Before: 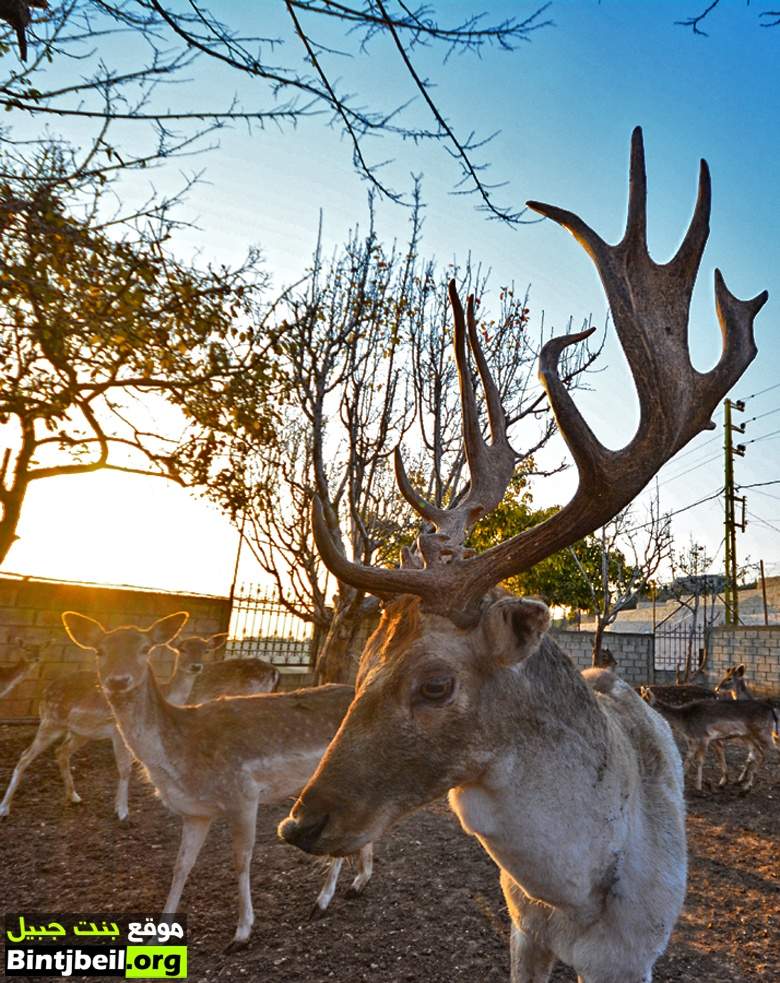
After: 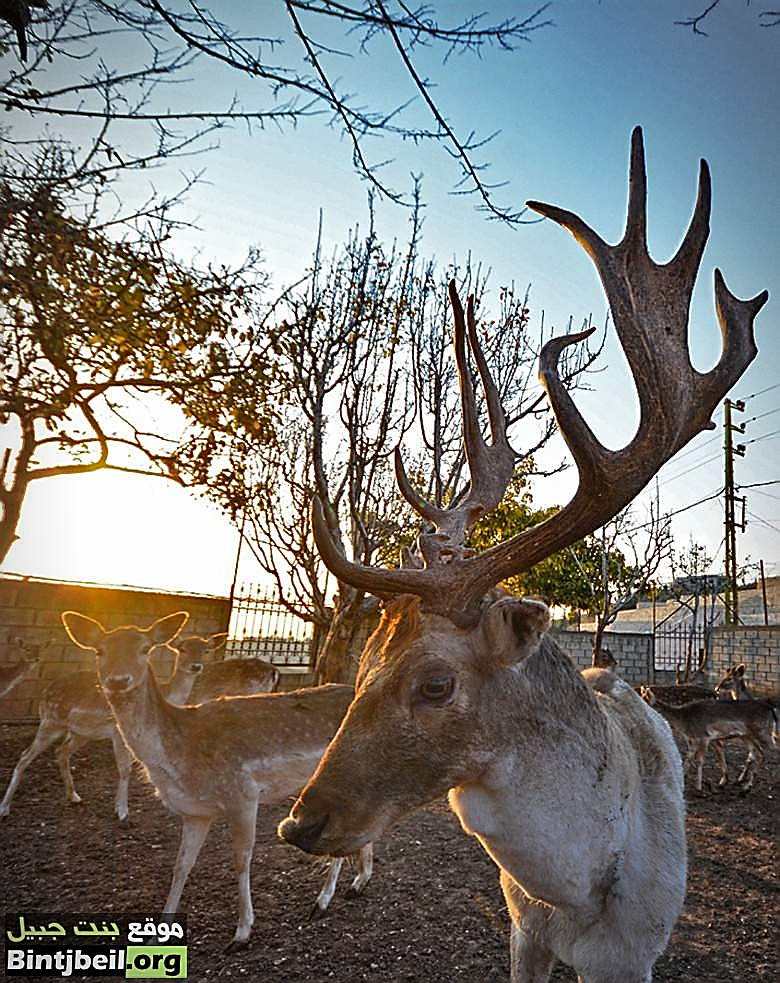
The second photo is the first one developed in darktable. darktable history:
local contrast: mode bilateral grid, contrast 100, coarseness 100, detail 91%, midtone range 0.2
sharpen: radius 1.4, amount 1.25, threshold 0.7
vignetting: automatic ratio true
